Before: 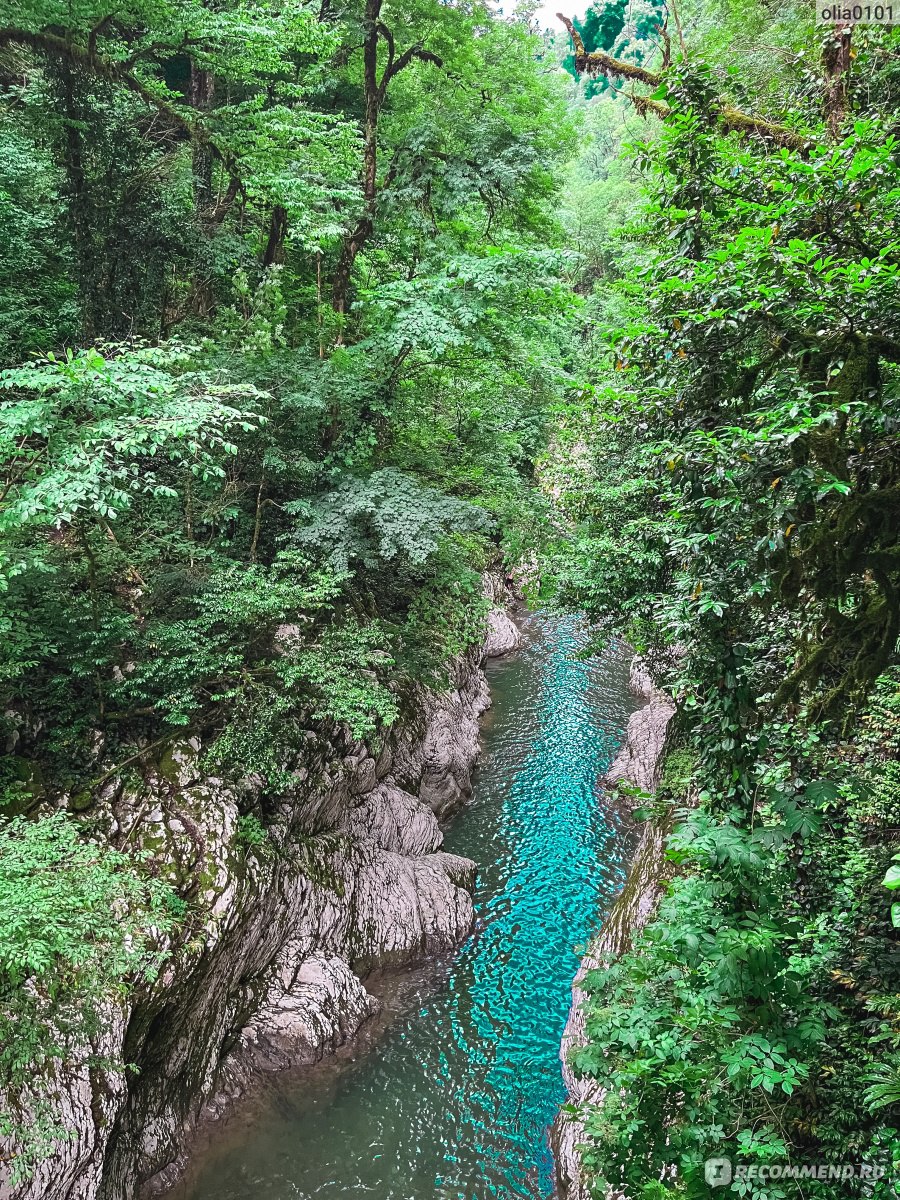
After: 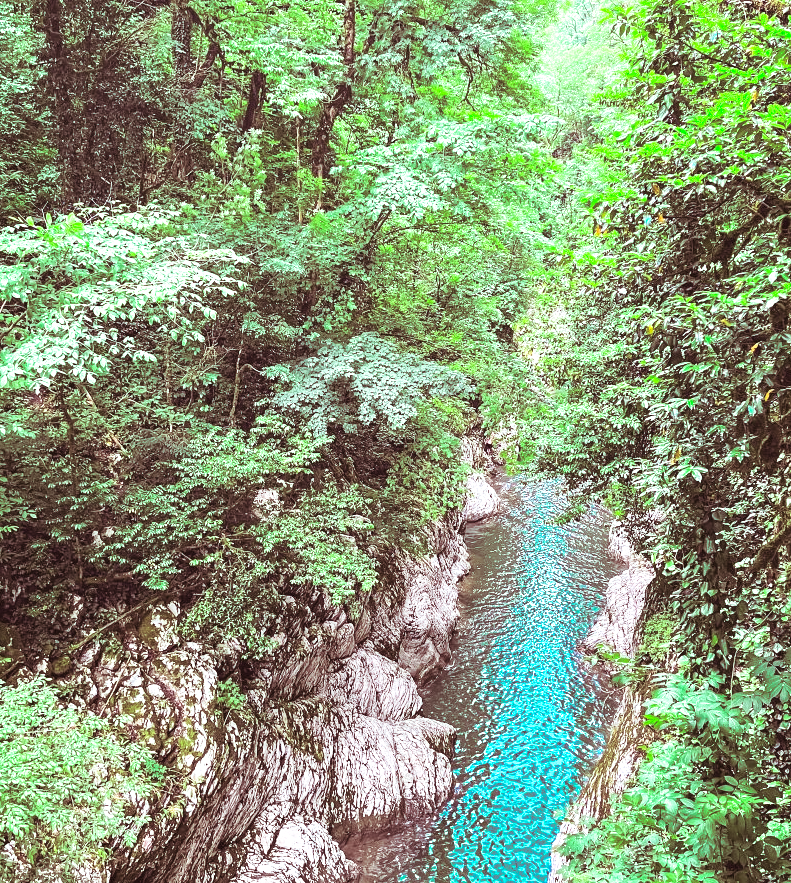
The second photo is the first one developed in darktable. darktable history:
crop and rotate: left 2.425%, top 11.305%, right 9.6%, bottom 15.08%
contrast brightness saturation: contrast 0.2, brightness 0.16, saturation 0.22
exposure: black level correction 0, exposure 0.7 EV, compensate exposure bias true, compensate highlight preservation false
split-toning: highlights › hue 180°
color balance rgb: perceptual saturation grading › global saturation -3%
